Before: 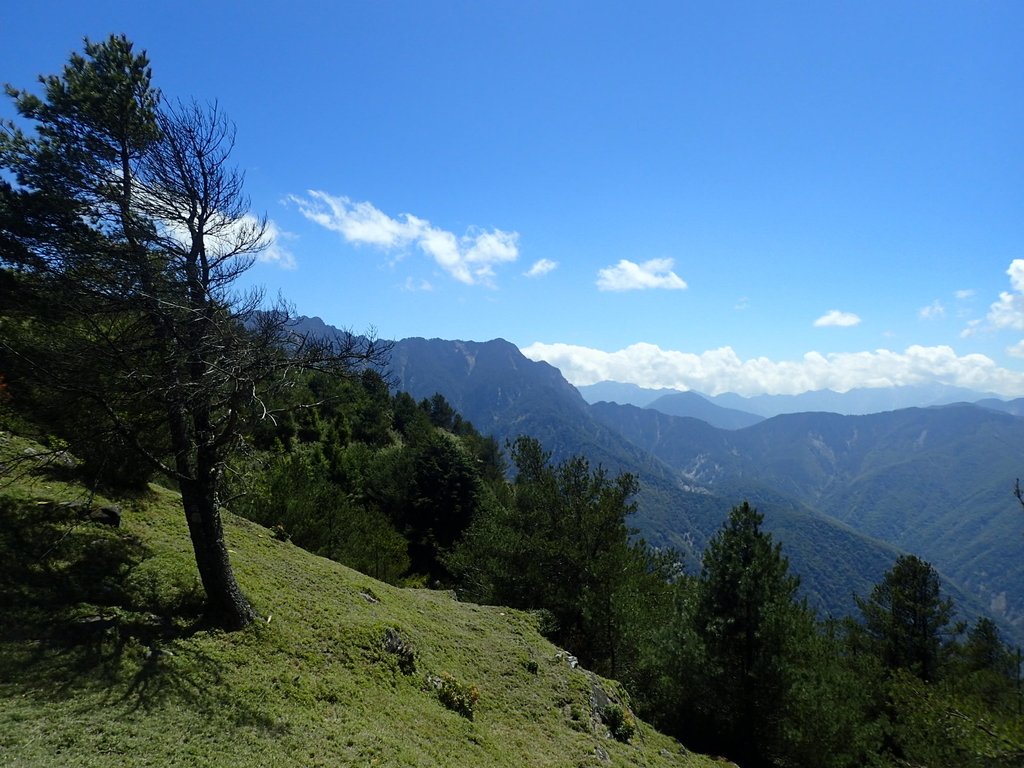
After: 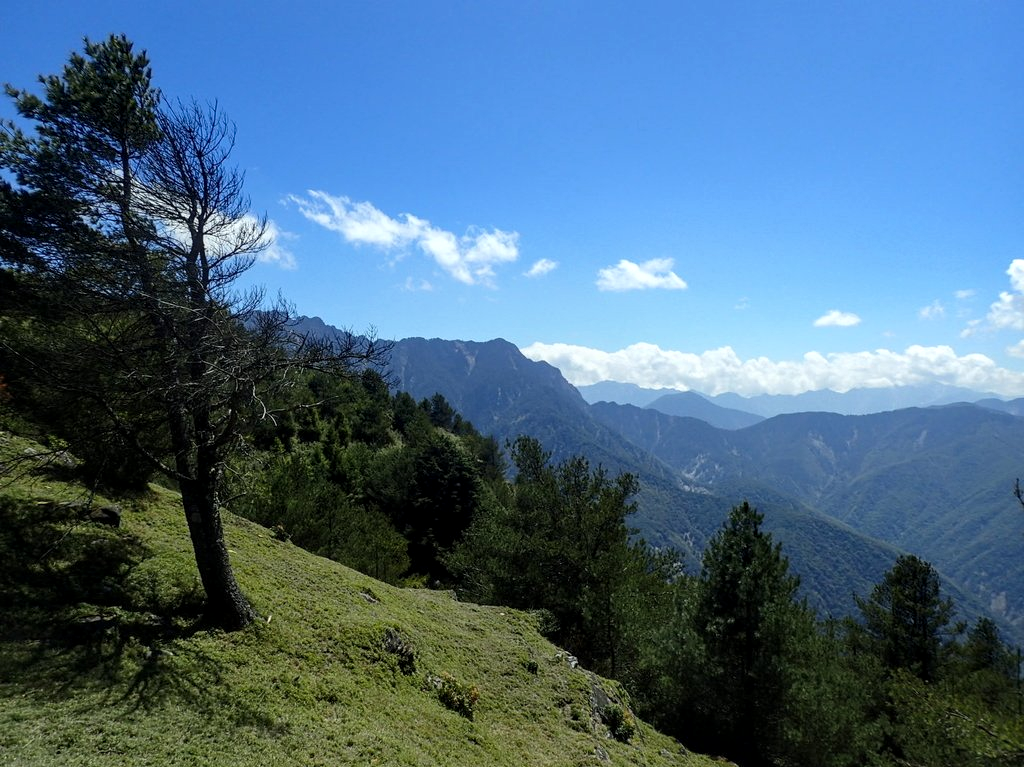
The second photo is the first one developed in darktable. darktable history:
exposure: exposure -0.003 EV, compensate highlight preservation false
crop: bottom 0.062%
local contrast: on, module defaults
